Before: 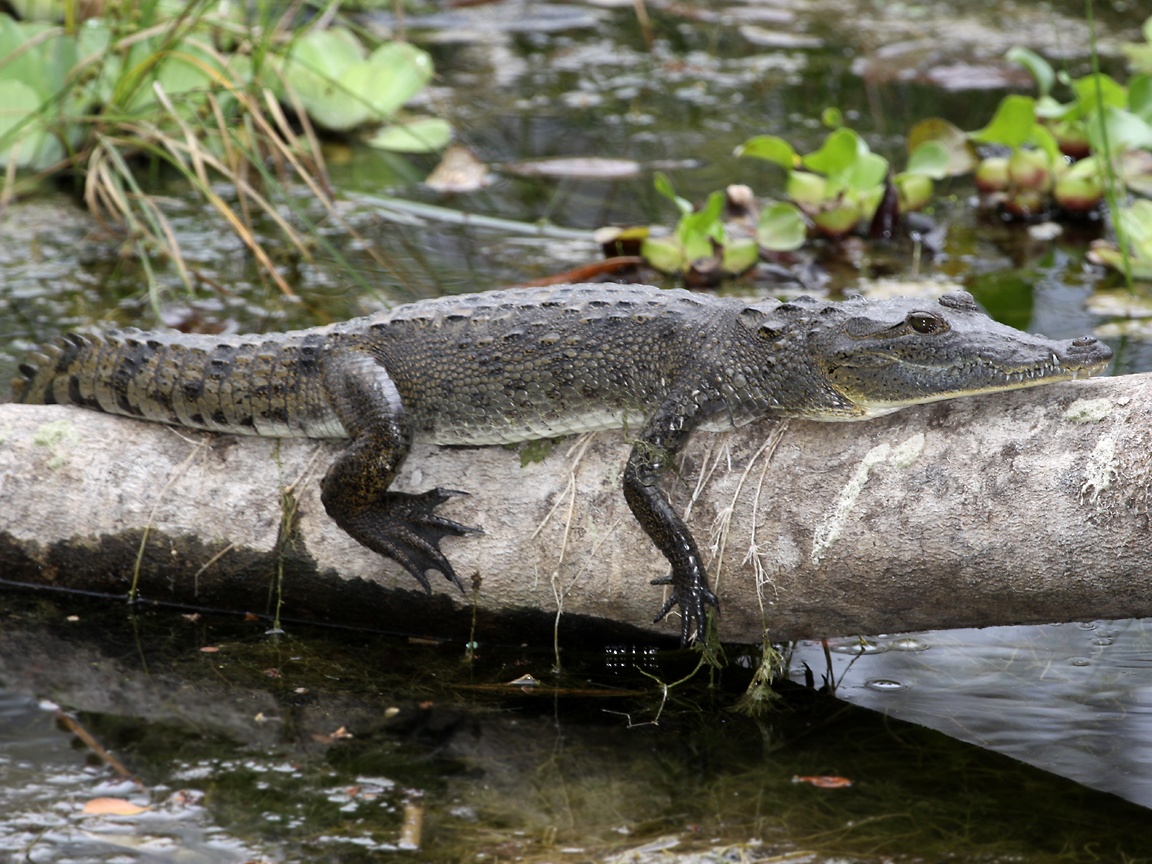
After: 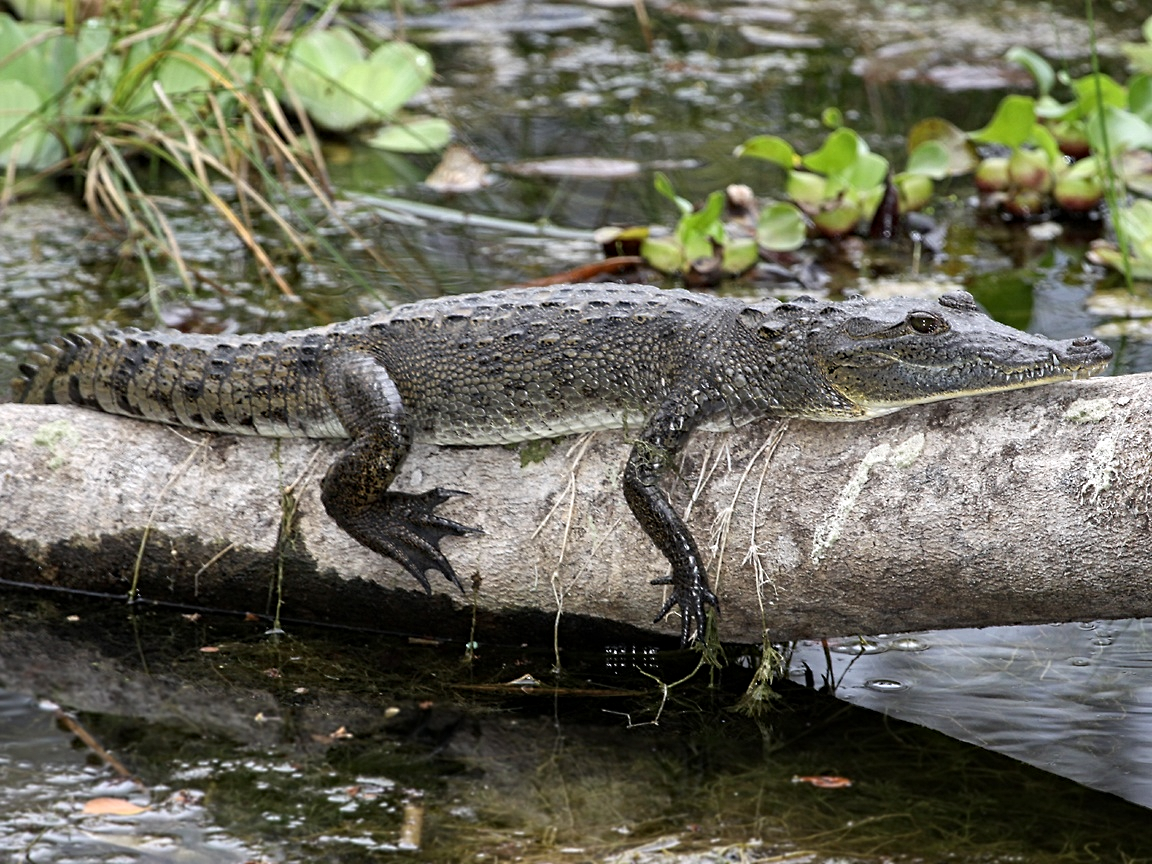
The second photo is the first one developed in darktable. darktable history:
shadows and highlights: radius 336.41, shadows 28.68, highlights color adjustment 73.22%, soften with gaussian
contrast equalizer: octaves 7, y [[0.5, 0.5, 0.5, 0.539, 0.64, 0.611], [0.5 ×6], [0.5 ×6], [0 ×6], [0 ×6]]
